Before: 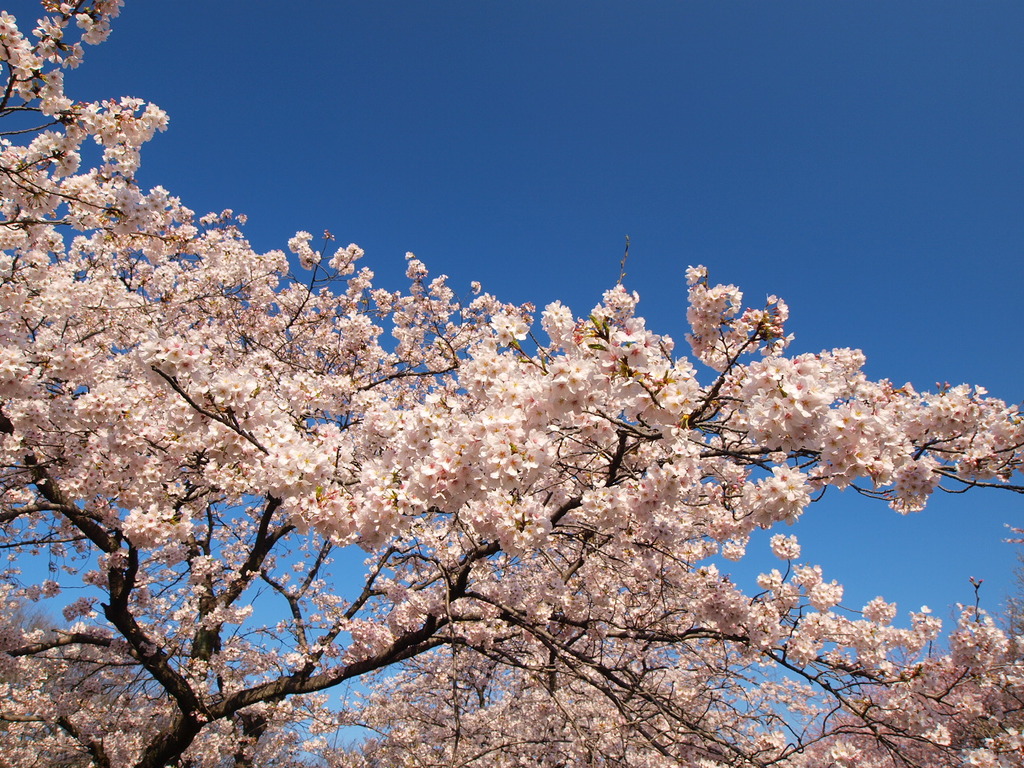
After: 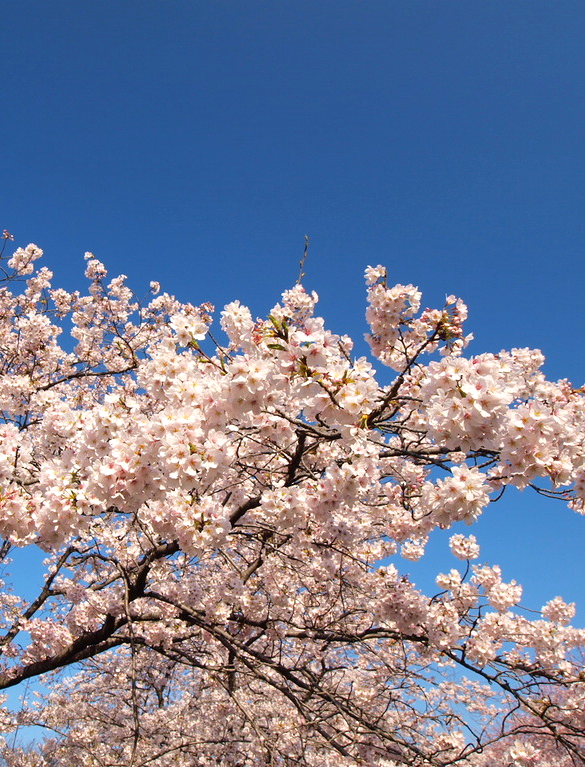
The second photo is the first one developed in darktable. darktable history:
crop: left 31.429%, top 0.024%, right 11.426%
exposure: black level correction 0.001, exposure 0.193 EV, compensate highlight preservation false
